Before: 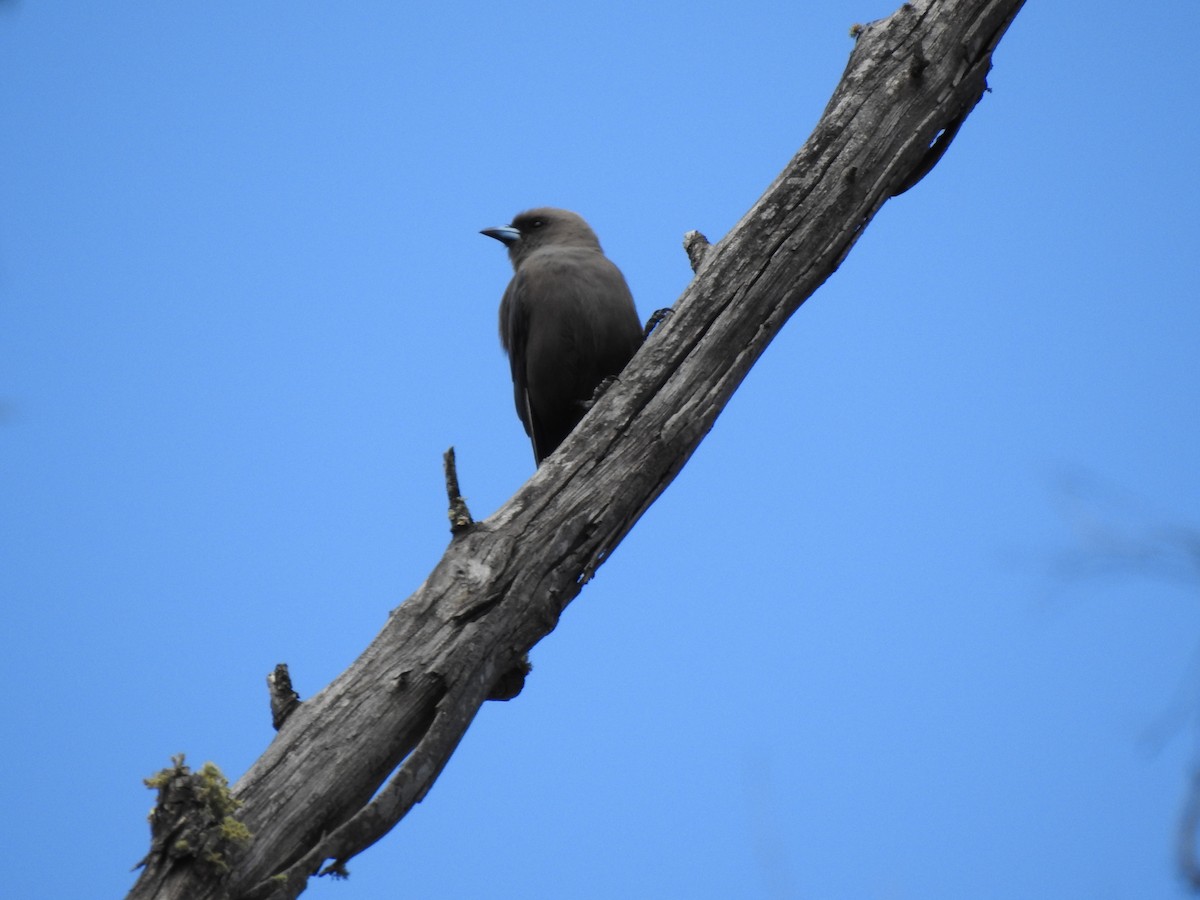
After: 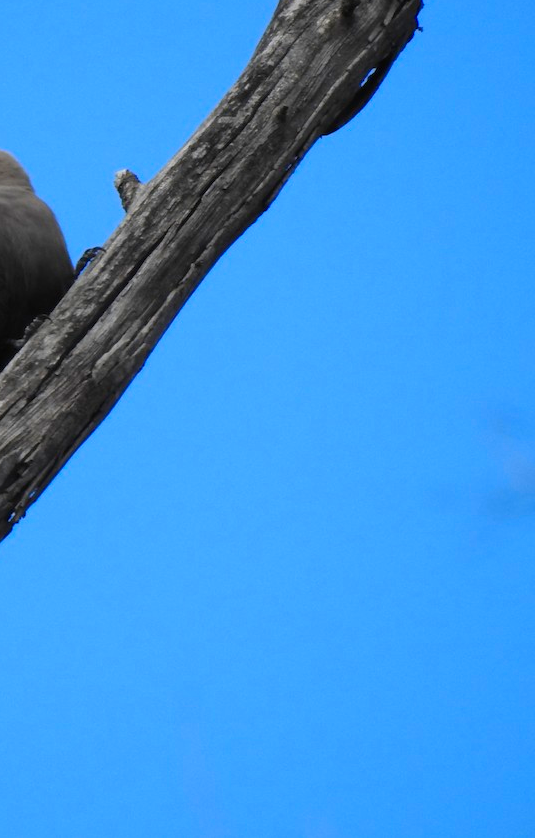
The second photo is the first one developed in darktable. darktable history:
color balance rgb: highlights gain › chroma 0.116%, highlights gain › hue 332.71°, linear chroma grading › global chroma 14.822%, perceptual saturation grading › global saturation 25.19%
crop: left 47.499%, top 6.823%, right 7.916%
